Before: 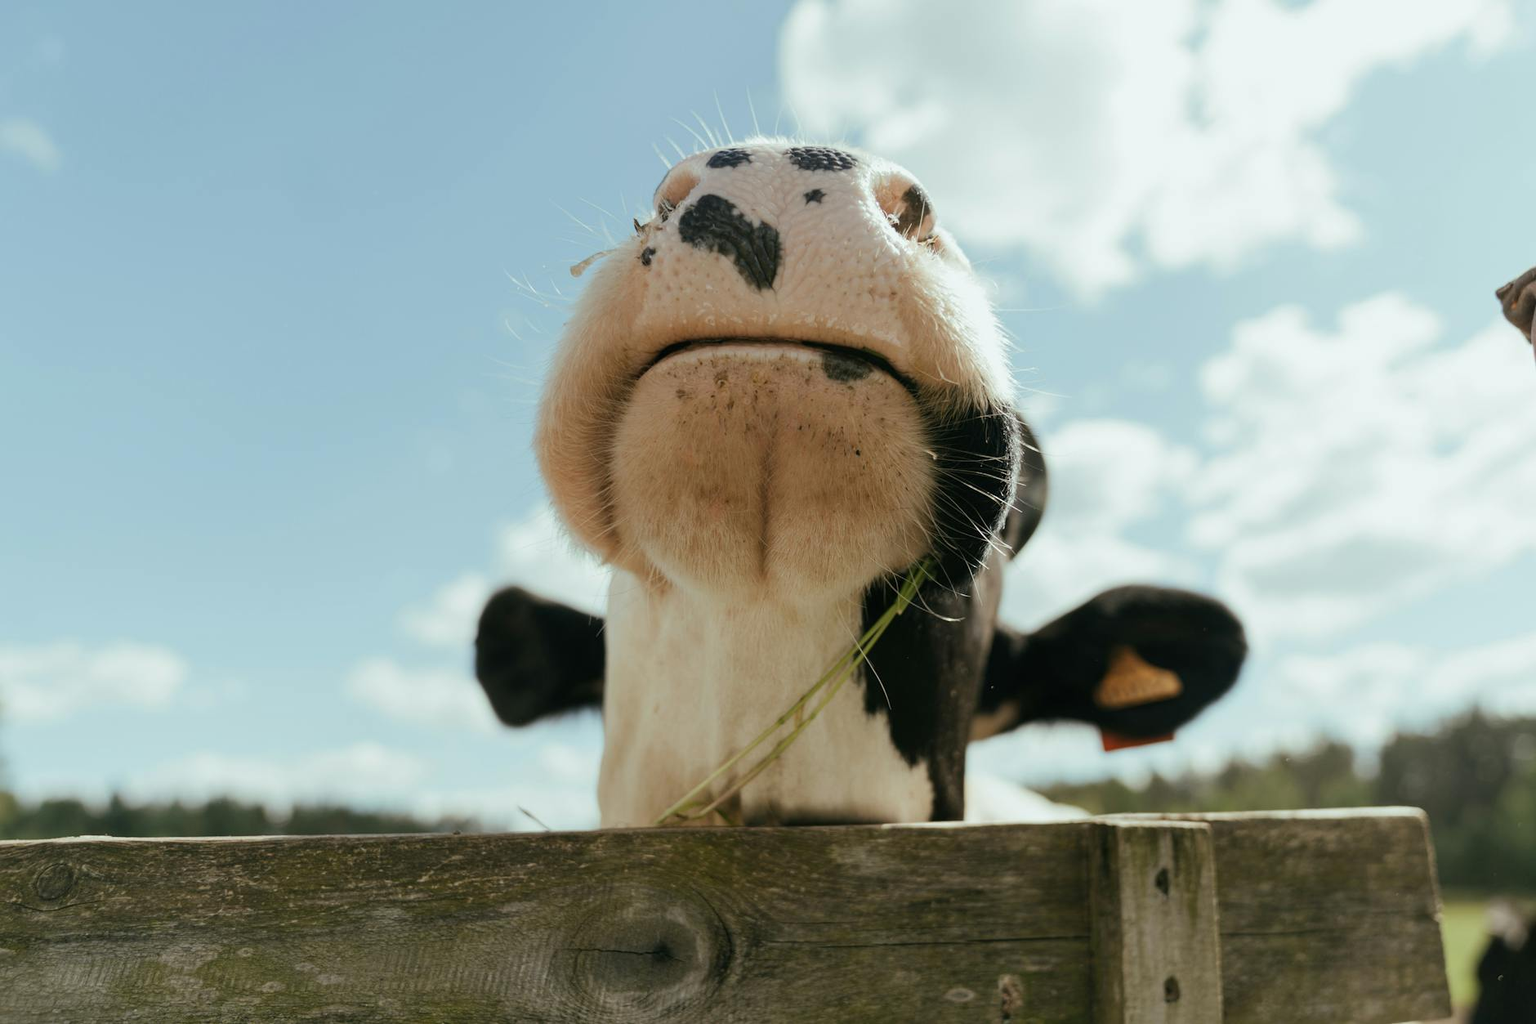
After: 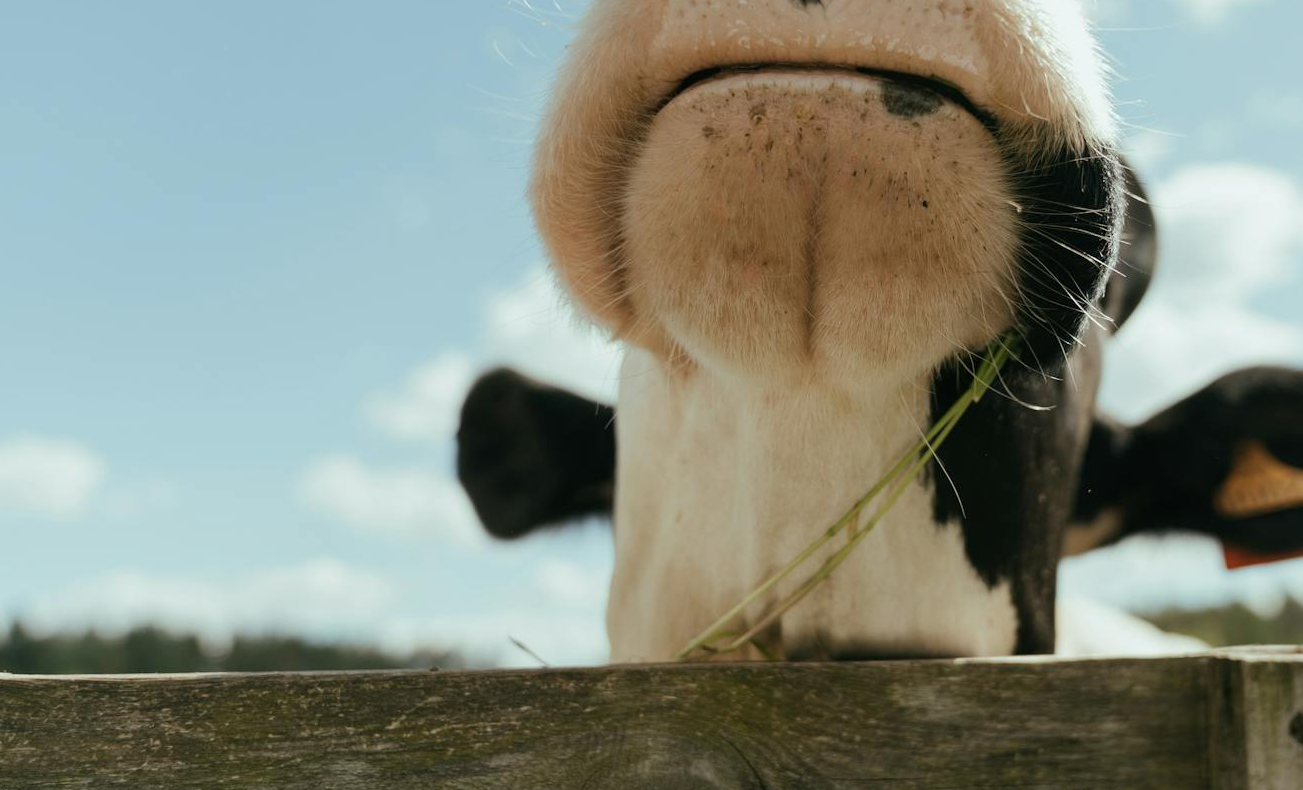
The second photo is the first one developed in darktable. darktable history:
crop: left 6.666%, top 27.959%, right 24.001%, bottom 8.986%
